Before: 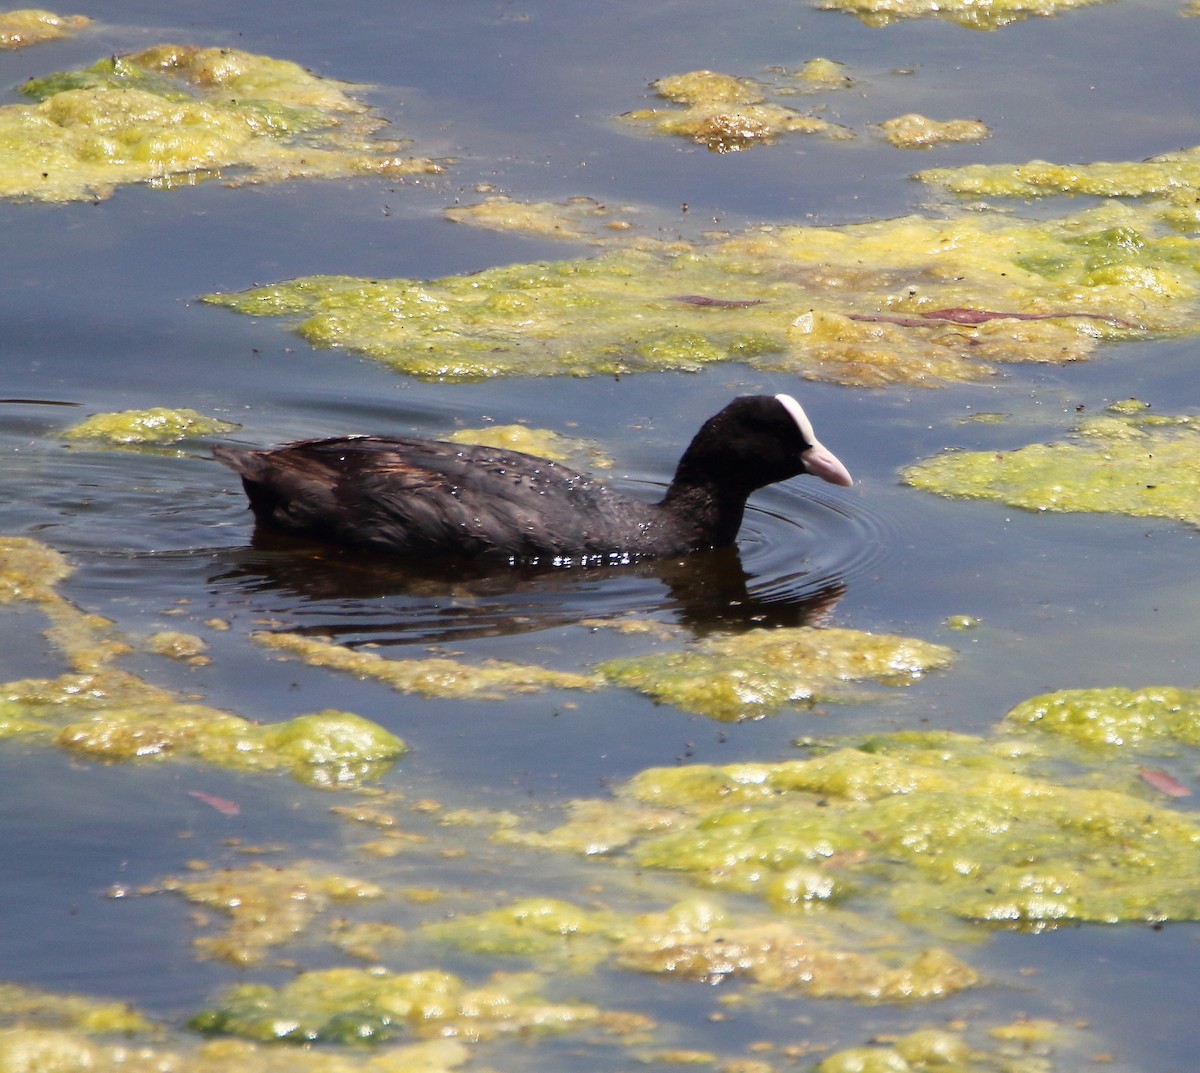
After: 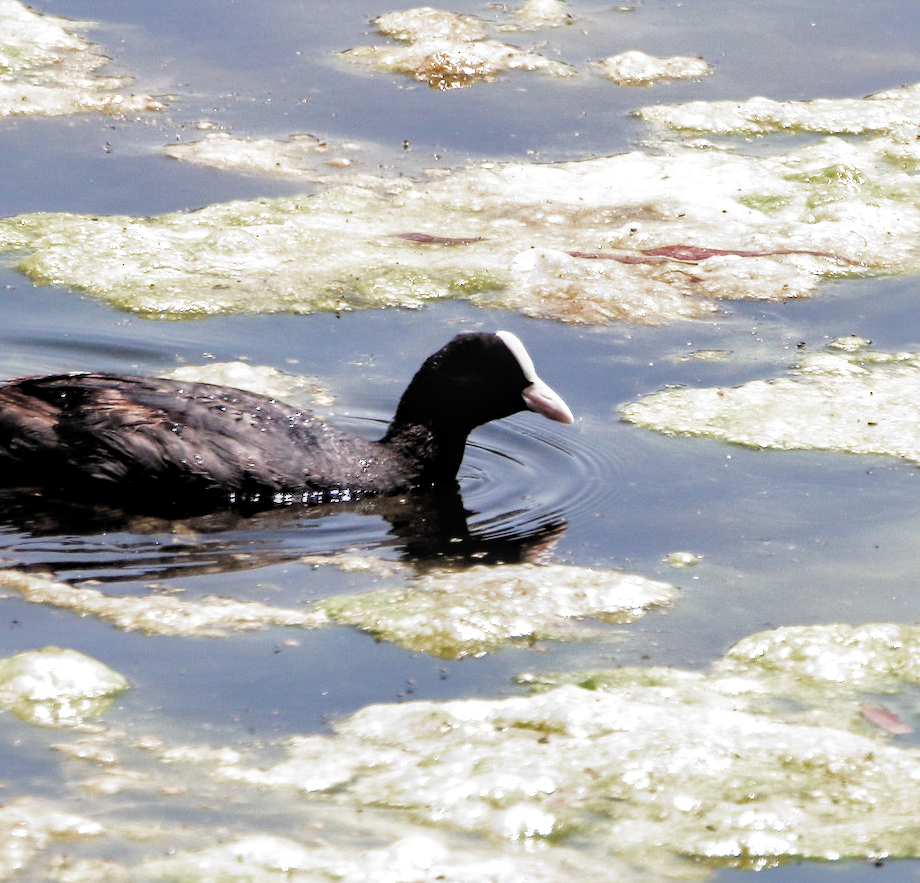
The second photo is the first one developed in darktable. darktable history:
filmic rgb: black relative exposure -5.02 EV, white relative exposure 3.98 EV, threshold 3.02 EV, hardness 2.88, contrast 1.387, highlights saturation mix -19.67%, add noise in highlights 0, color science v3 (2019), use custom middle-gray values true, contrast in highlights soft, enable highlight reconstruction true
crop: left 23.306%, top 5.885%, bottom 11.815%
exposure: black level correction 0, exposure 1.097 EV, compensate highlight preservation false
local contrast: detail 130%
shadows and highlights: shadows 30.15, highlights color adjustment 45.76%
